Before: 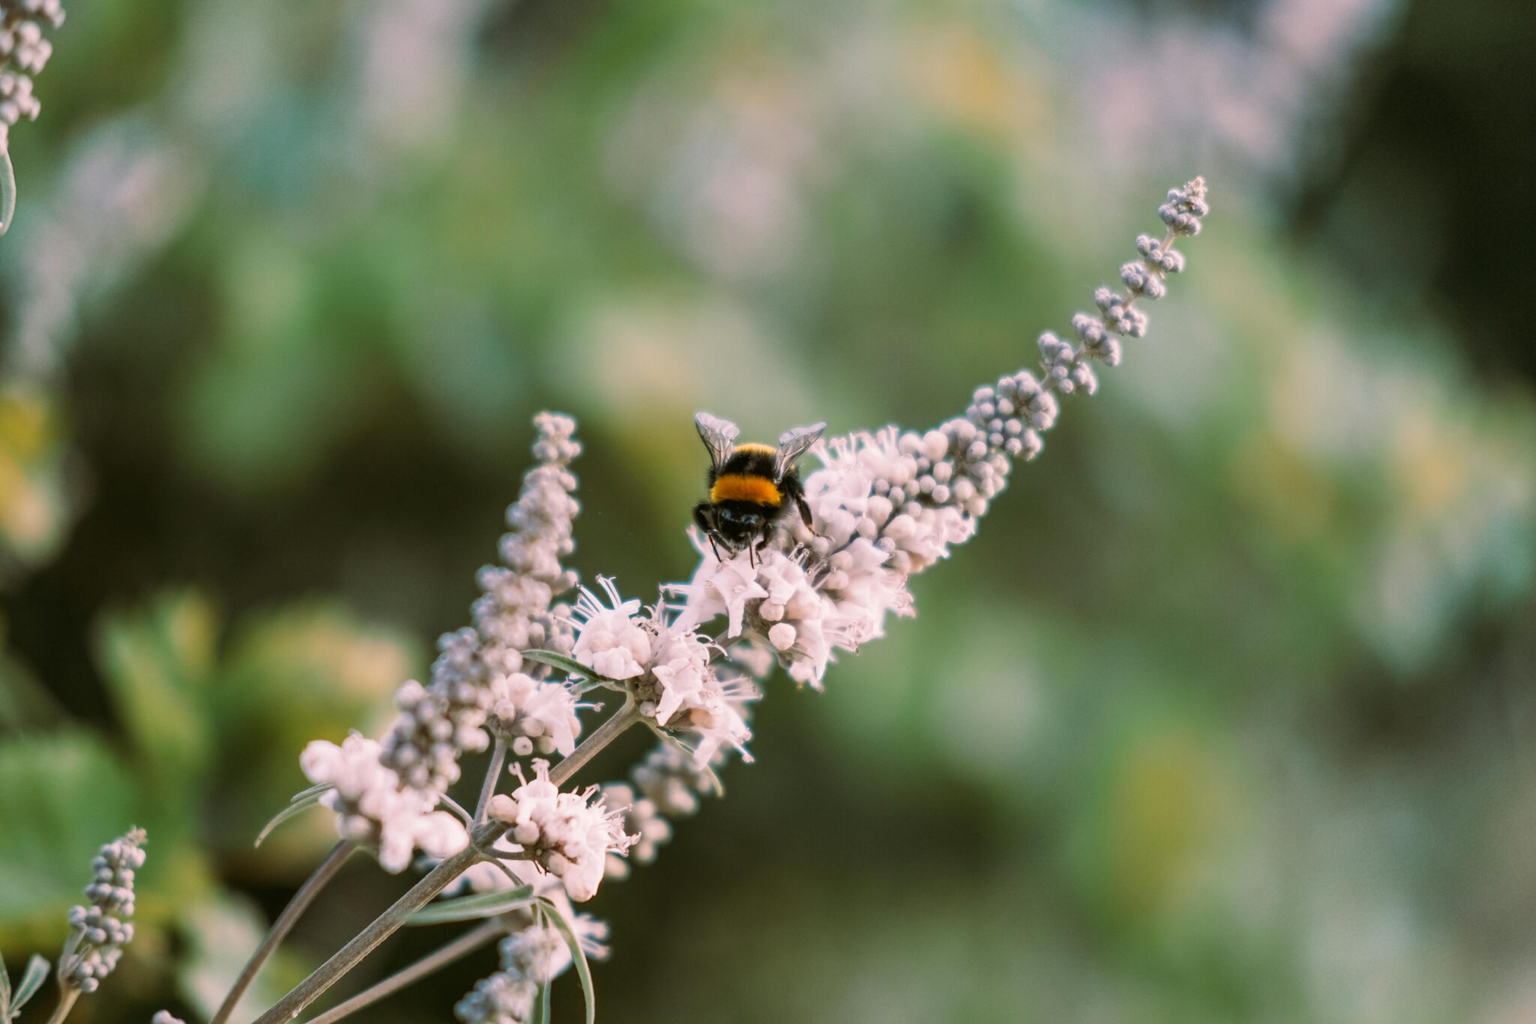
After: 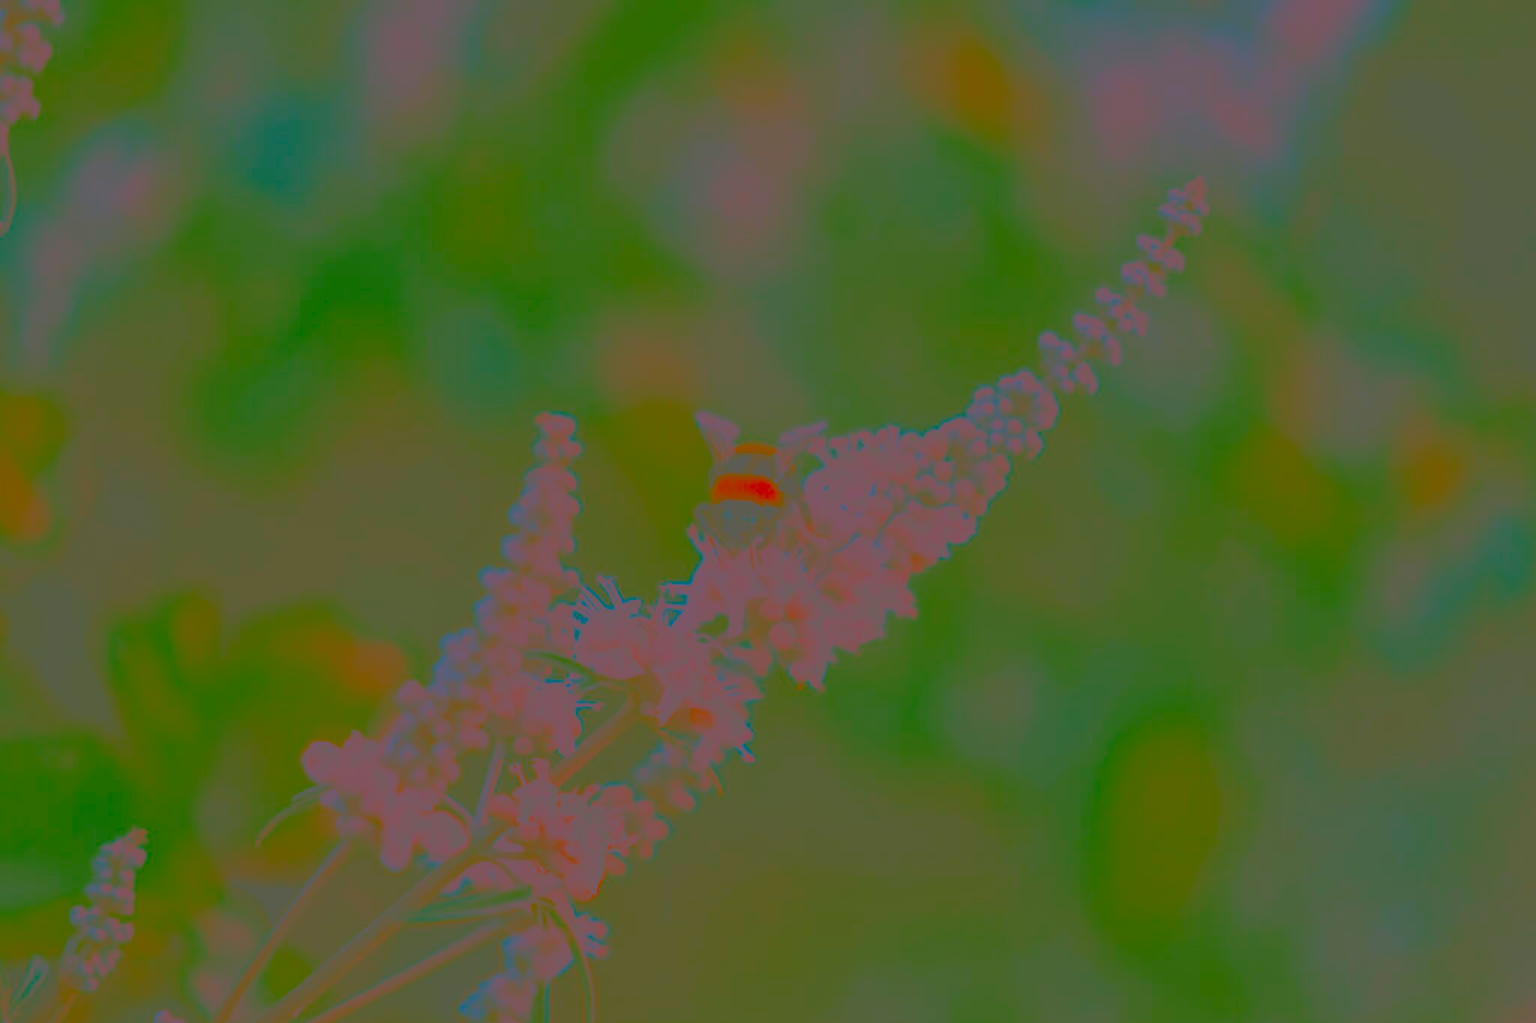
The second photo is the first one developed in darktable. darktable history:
contrast brightness saturation: contrast -0.973, brightness -0.159, saturation 0.74
